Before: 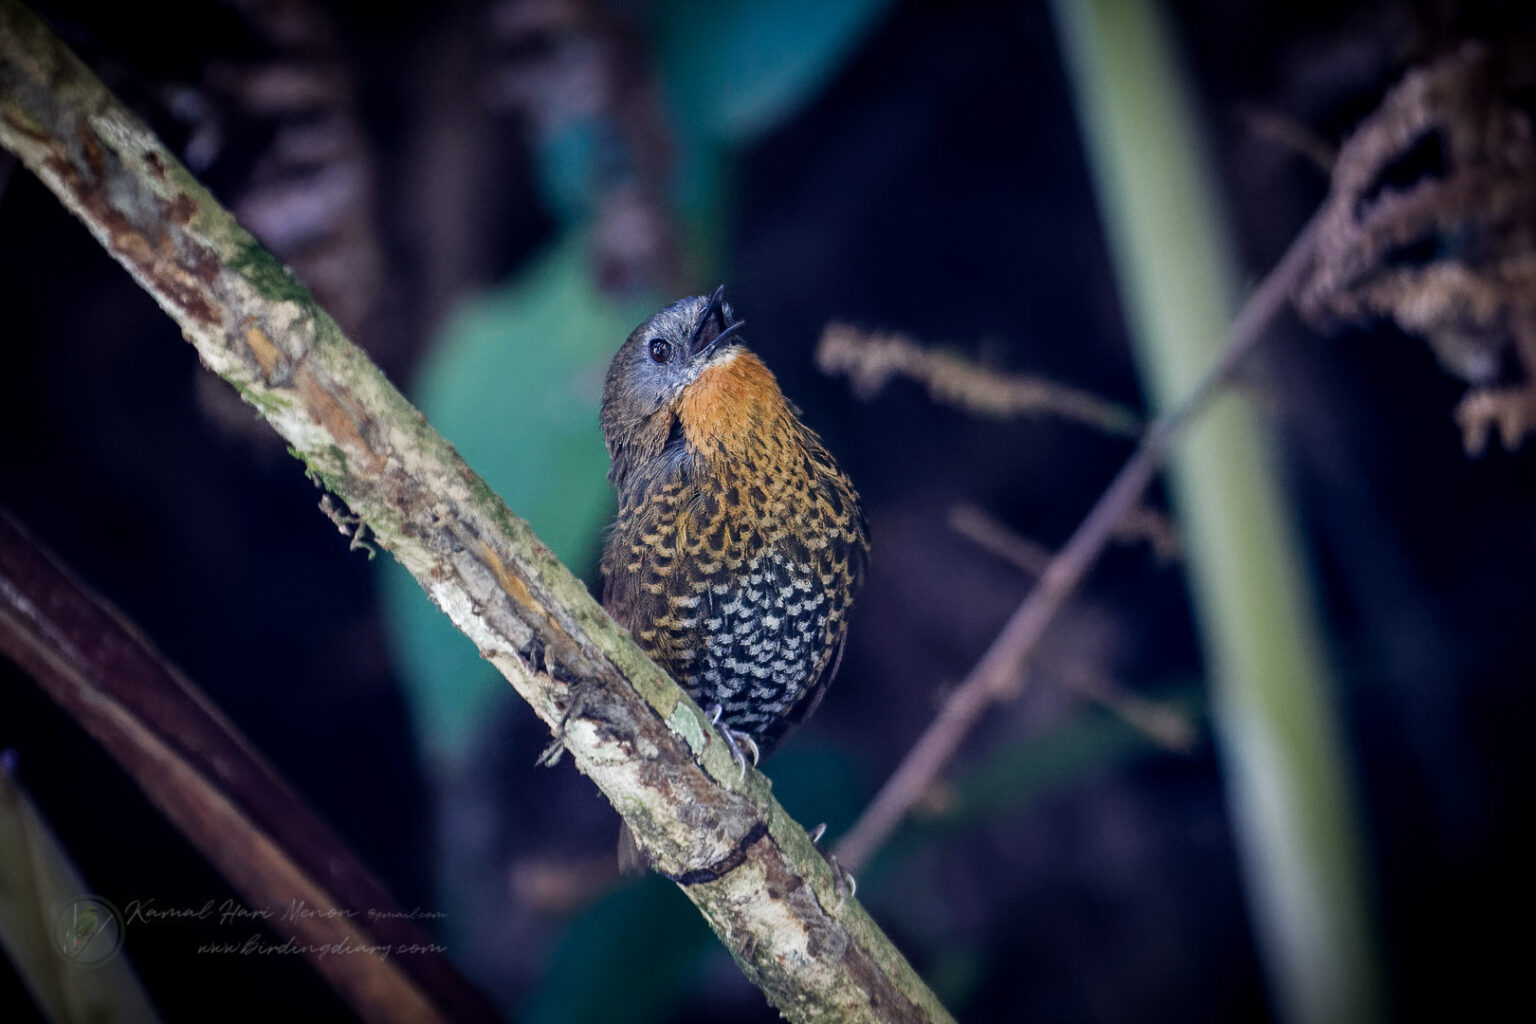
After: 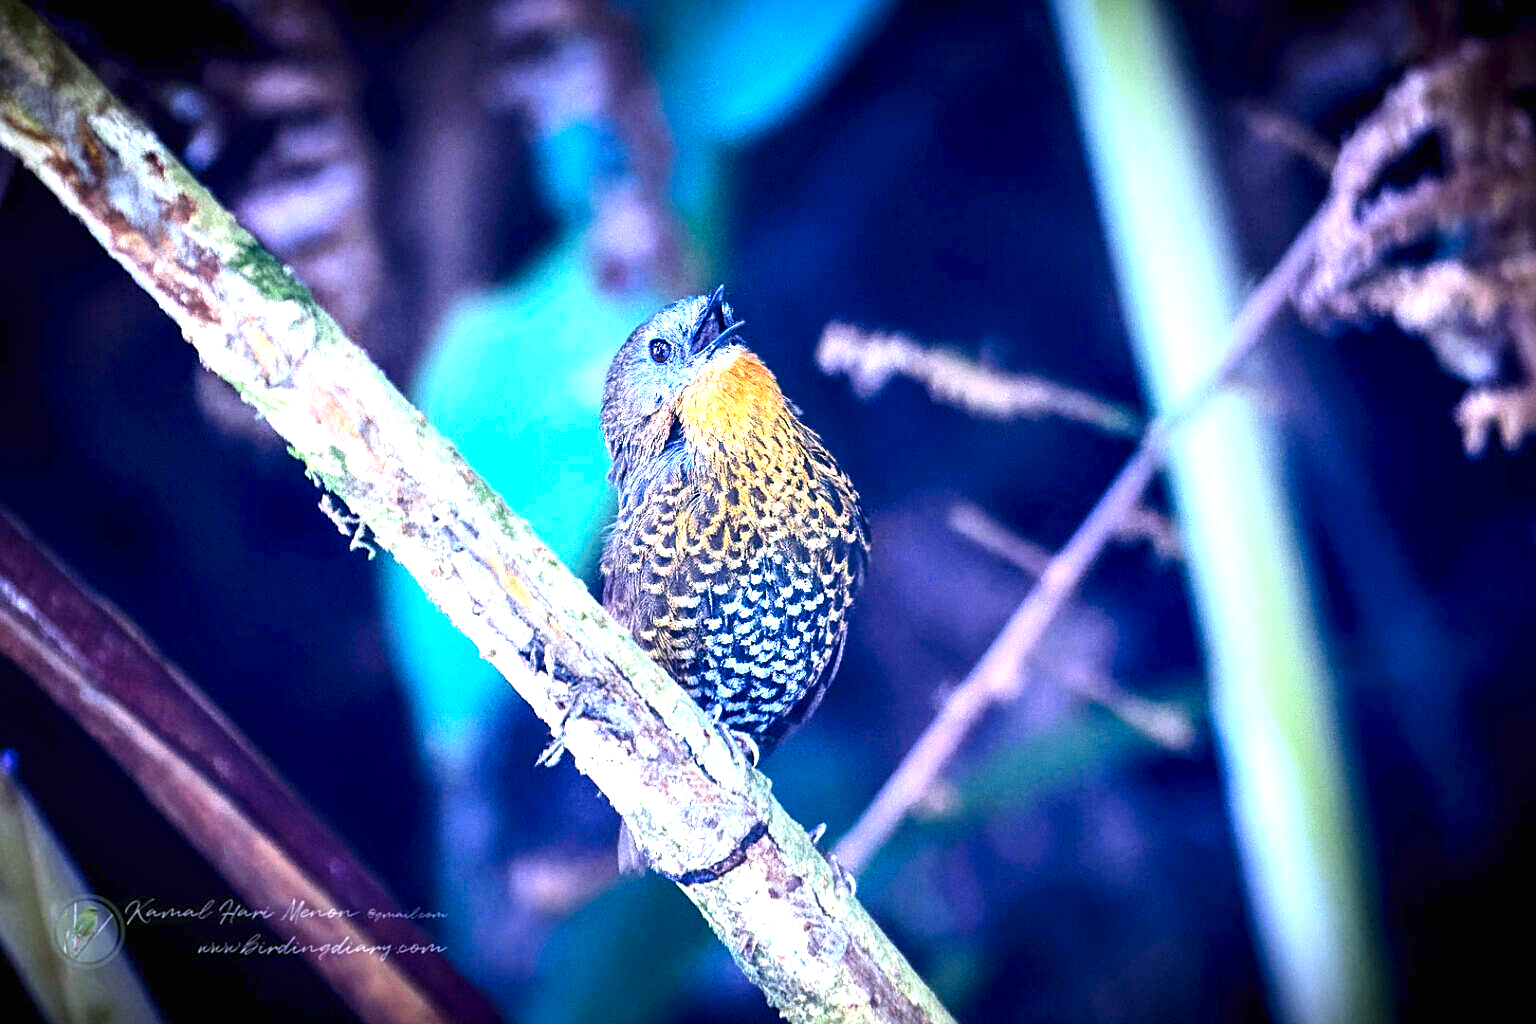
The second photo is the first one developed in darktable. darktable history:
levels: levels [0, 0.499, 1]
white balance: red 0.948, green 1.02, blue 1.176
sharpen: on, module defaults
exposure: black level correction 0, exposure 1.1 EV, compensate exposure bias true, compensate highlight preservation false
contrast brightness saturation: contrast 0.16, saturation 0.32
